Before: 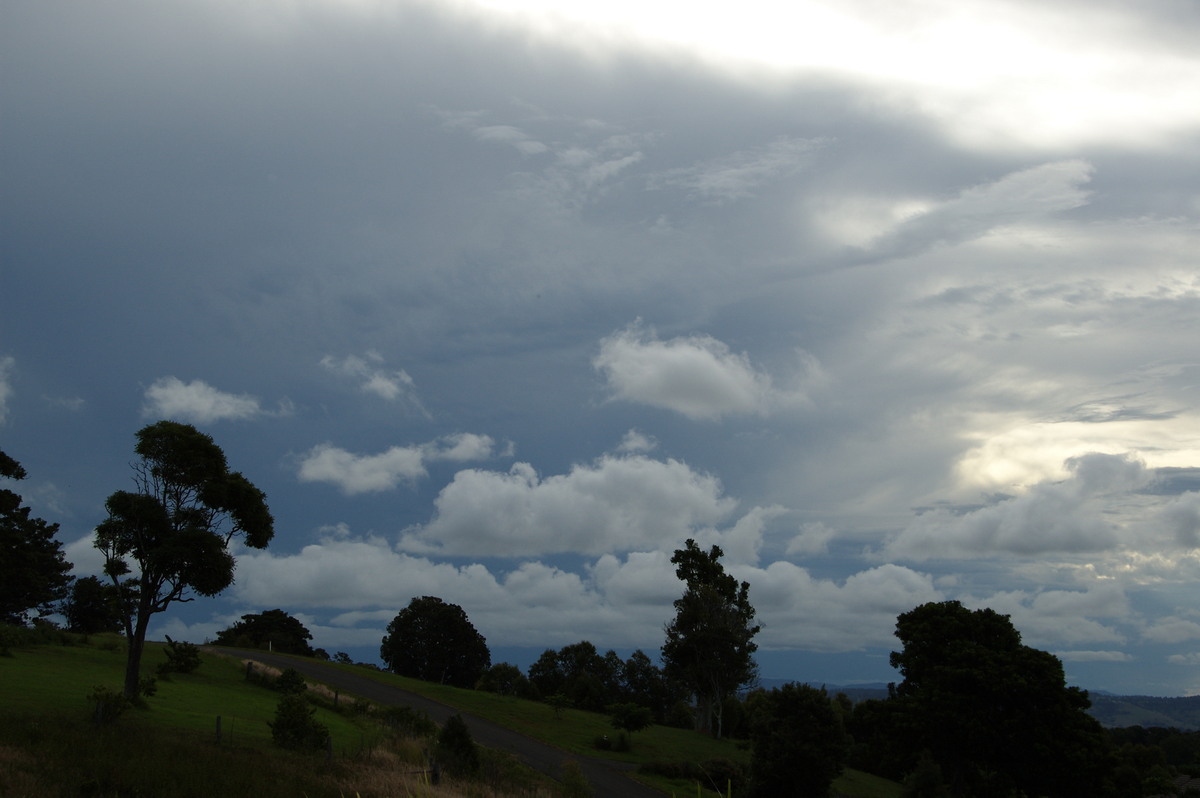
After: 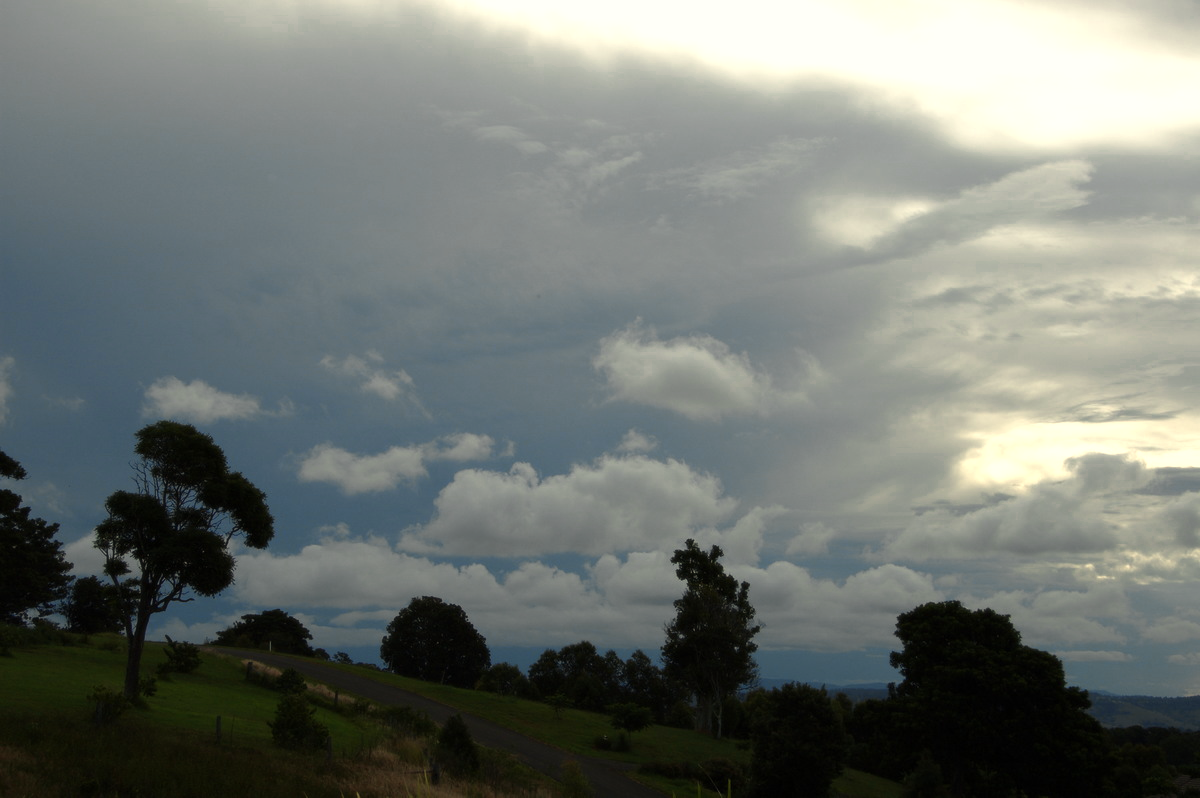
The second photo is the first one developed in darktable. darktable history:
color zones: curves: ch0 [(0.004, 0.305) (0.261, 0.623) (0.389, 0.399) (0.708, 0.571) (0.947, 0.34)]; ch1 [(0.025, 0.645) (0.229, 0.584) (0.326, 0.551) (0.484, 0.262) (0.757, 0.643)]
soften: size 10%, saturation 50%, brightness 0.2 EV, mix 10%
white balance: red 1.029, blue 0.92
